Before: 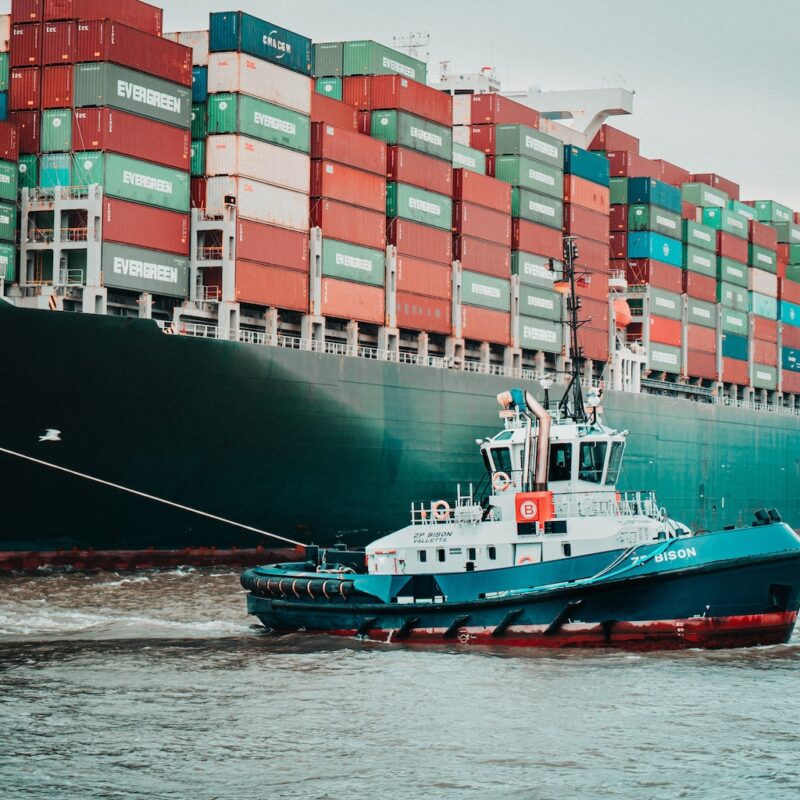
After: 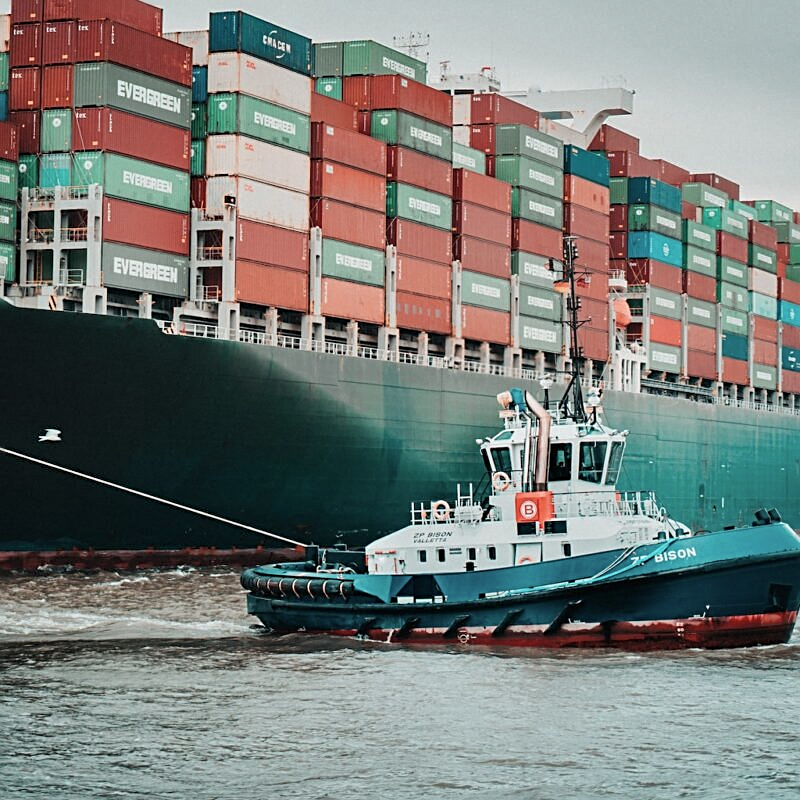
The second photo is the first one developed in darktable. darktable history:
shadows and highlights: soften with gaussian
sharpen: on, module defaults
color correction: saturation 0.85
